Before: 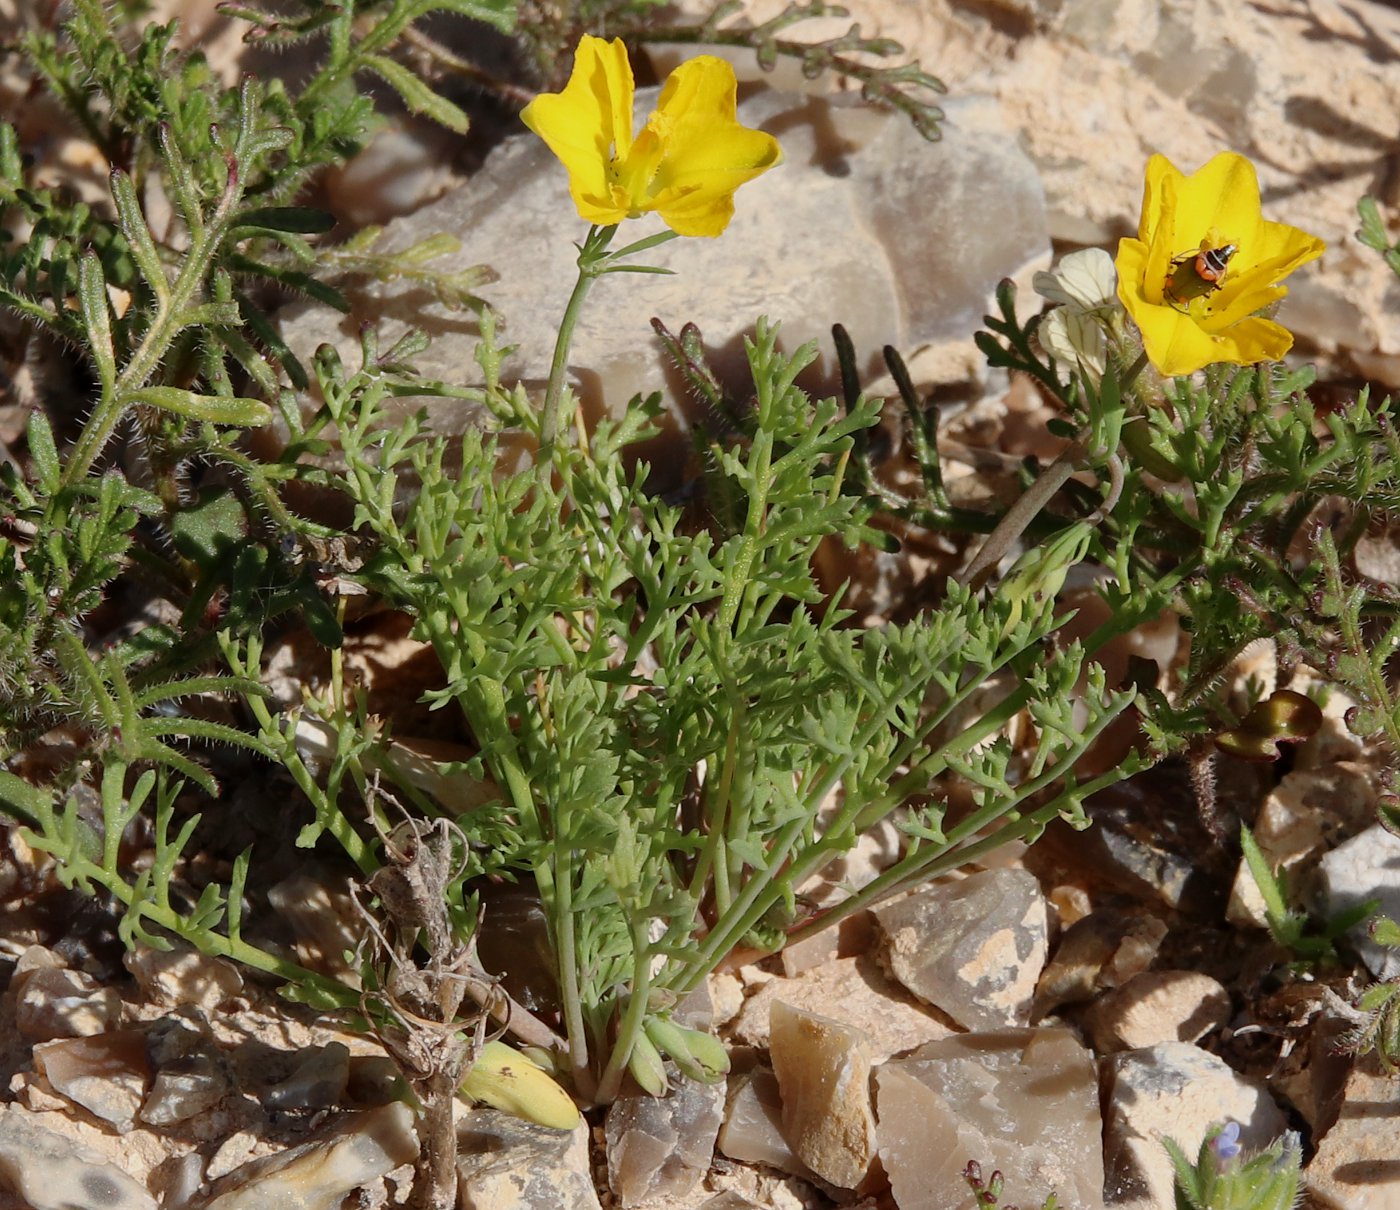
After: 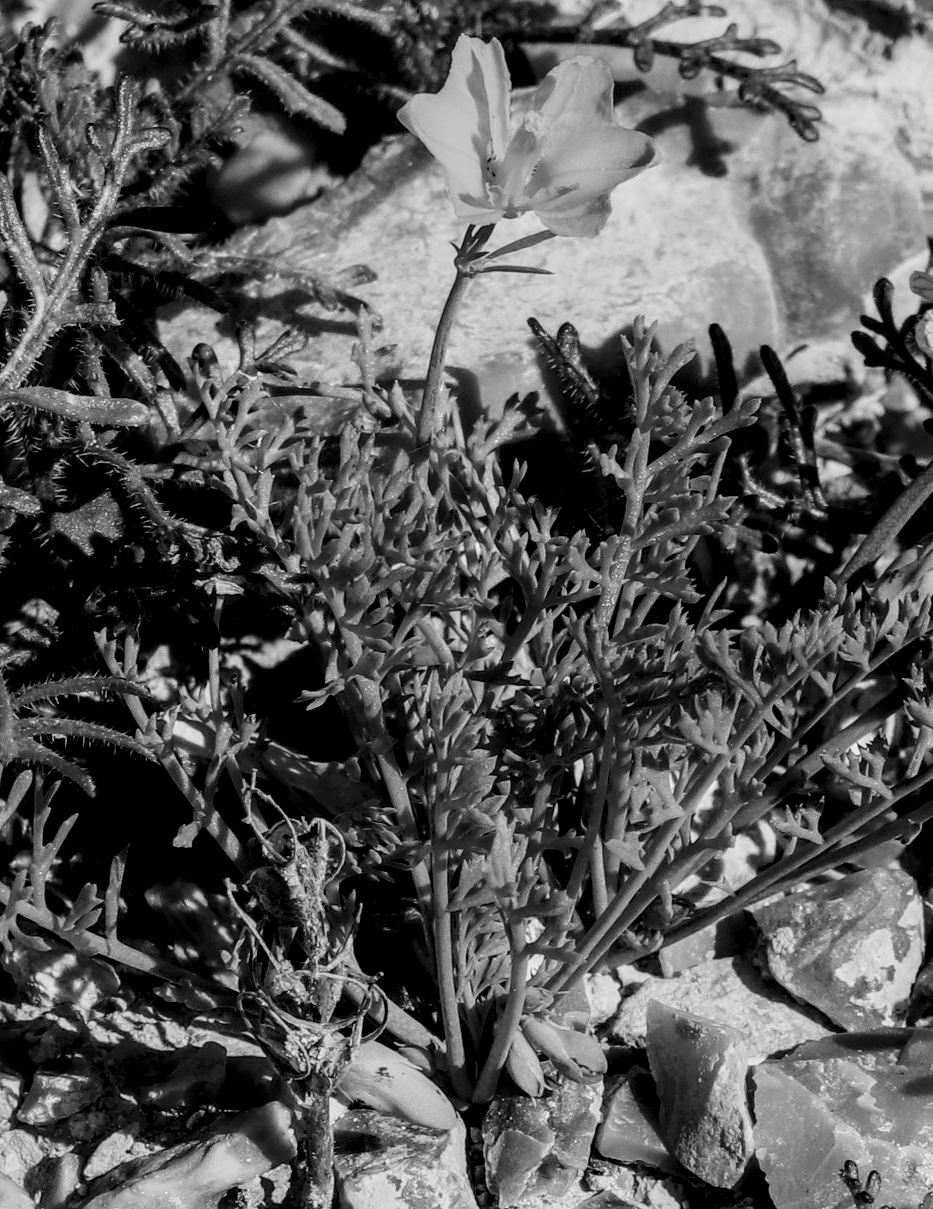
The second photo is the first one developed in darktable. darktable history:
filmic rgb: hardness 4.17, contrast 0.921
local contrast: highlights 20%, detail 150%
contrast brightness saturation: contrast 0.28
crop and rotate: left 8.786%, right 24.548%
color calibration: output gray [0.18, 0.41, 0.41, 0], gray › normalize channels true, illuminant same as pipeline (D50), adaptation XYZ, x 0.346, y 0.359, gamut compression 0
